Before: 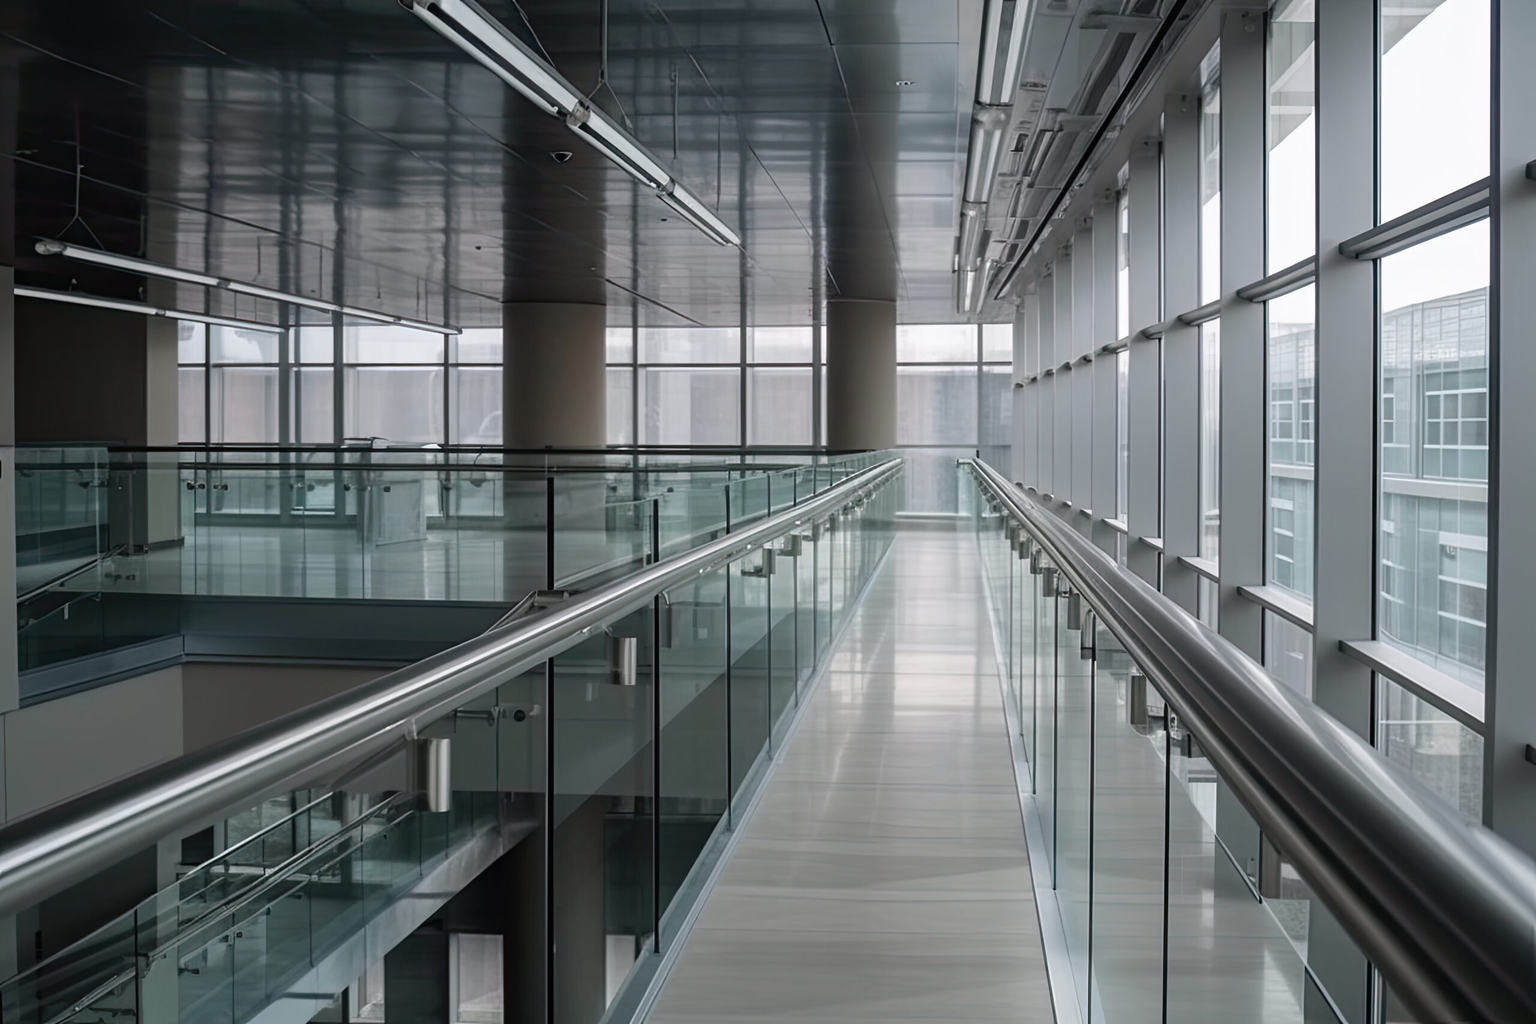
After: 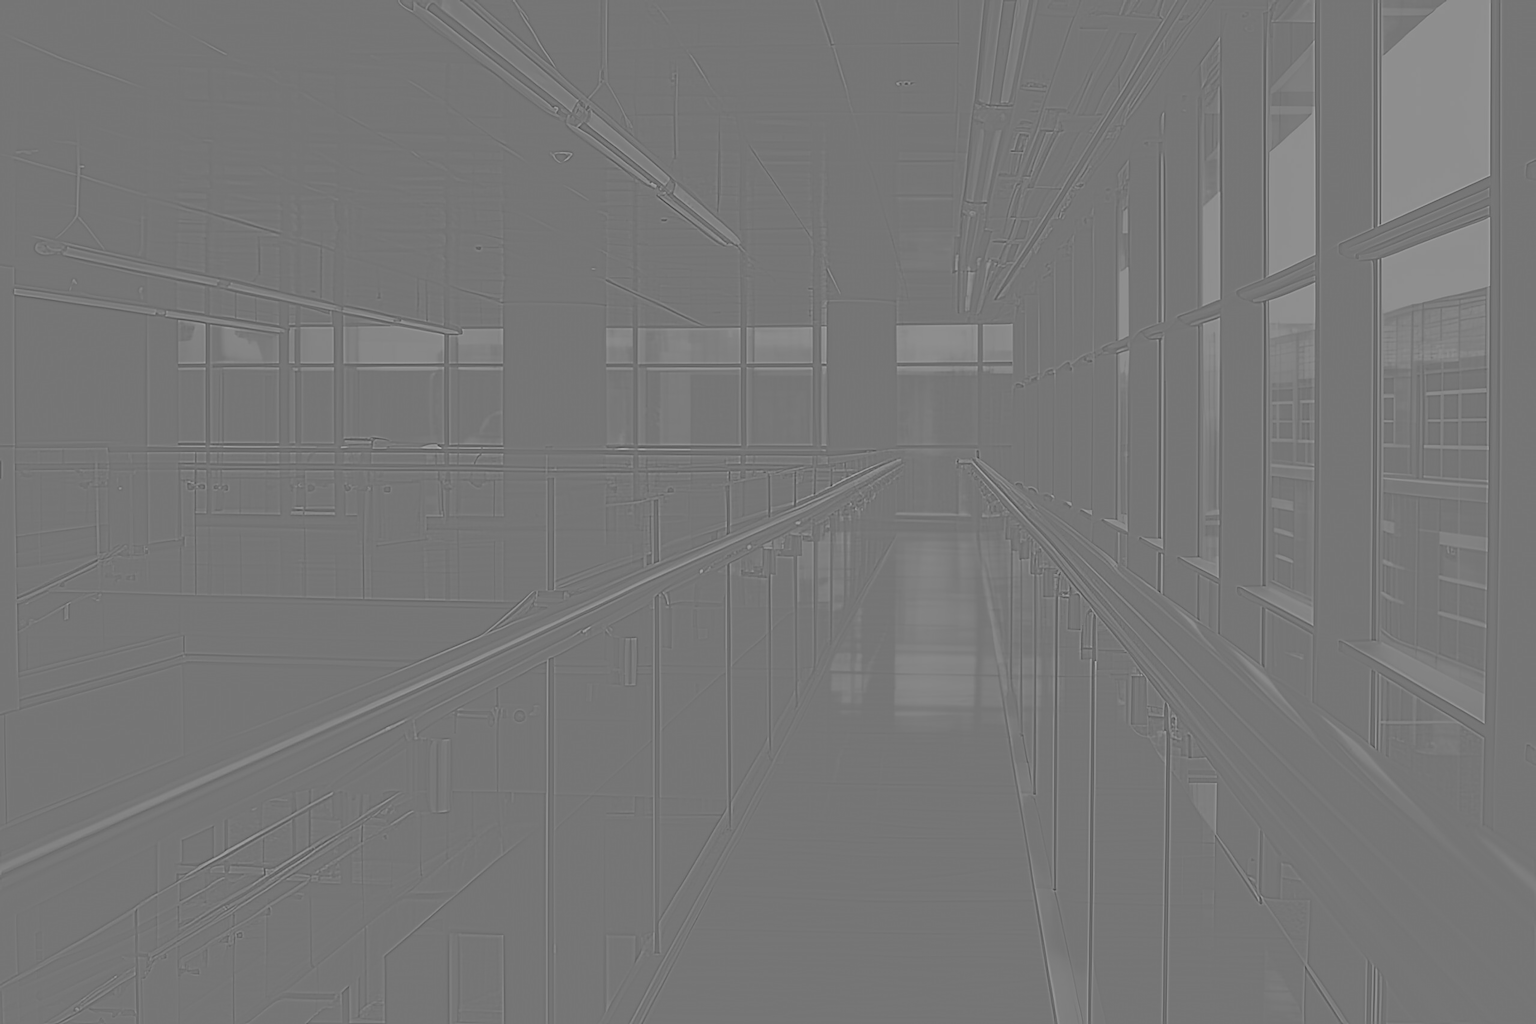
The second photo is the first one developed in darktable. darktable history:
tone equalizer: on, module defaults
white balance: red 0.984, blue 1.059
exposure: black level correction 0, exposure 1.2 EV, compensate highlight preservation false
monochrome: a -11.7, b 1.62, size 0.5, highlights 0.38
sharpen: on, module defaults
highpass: sharpness 6%, contrast boost 7.63%
